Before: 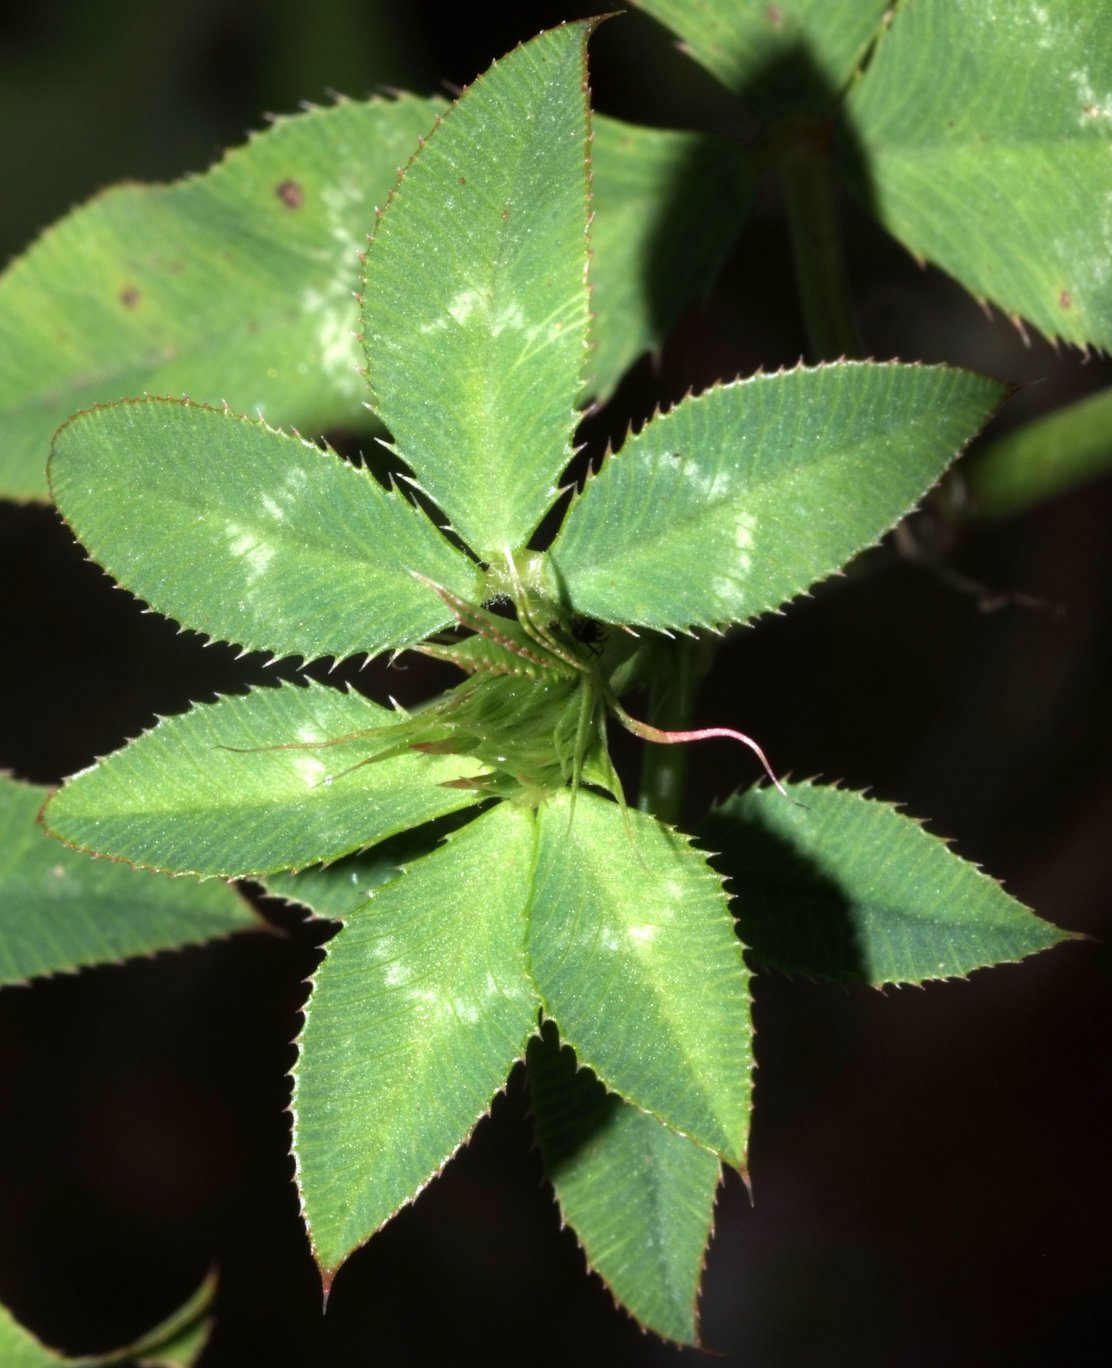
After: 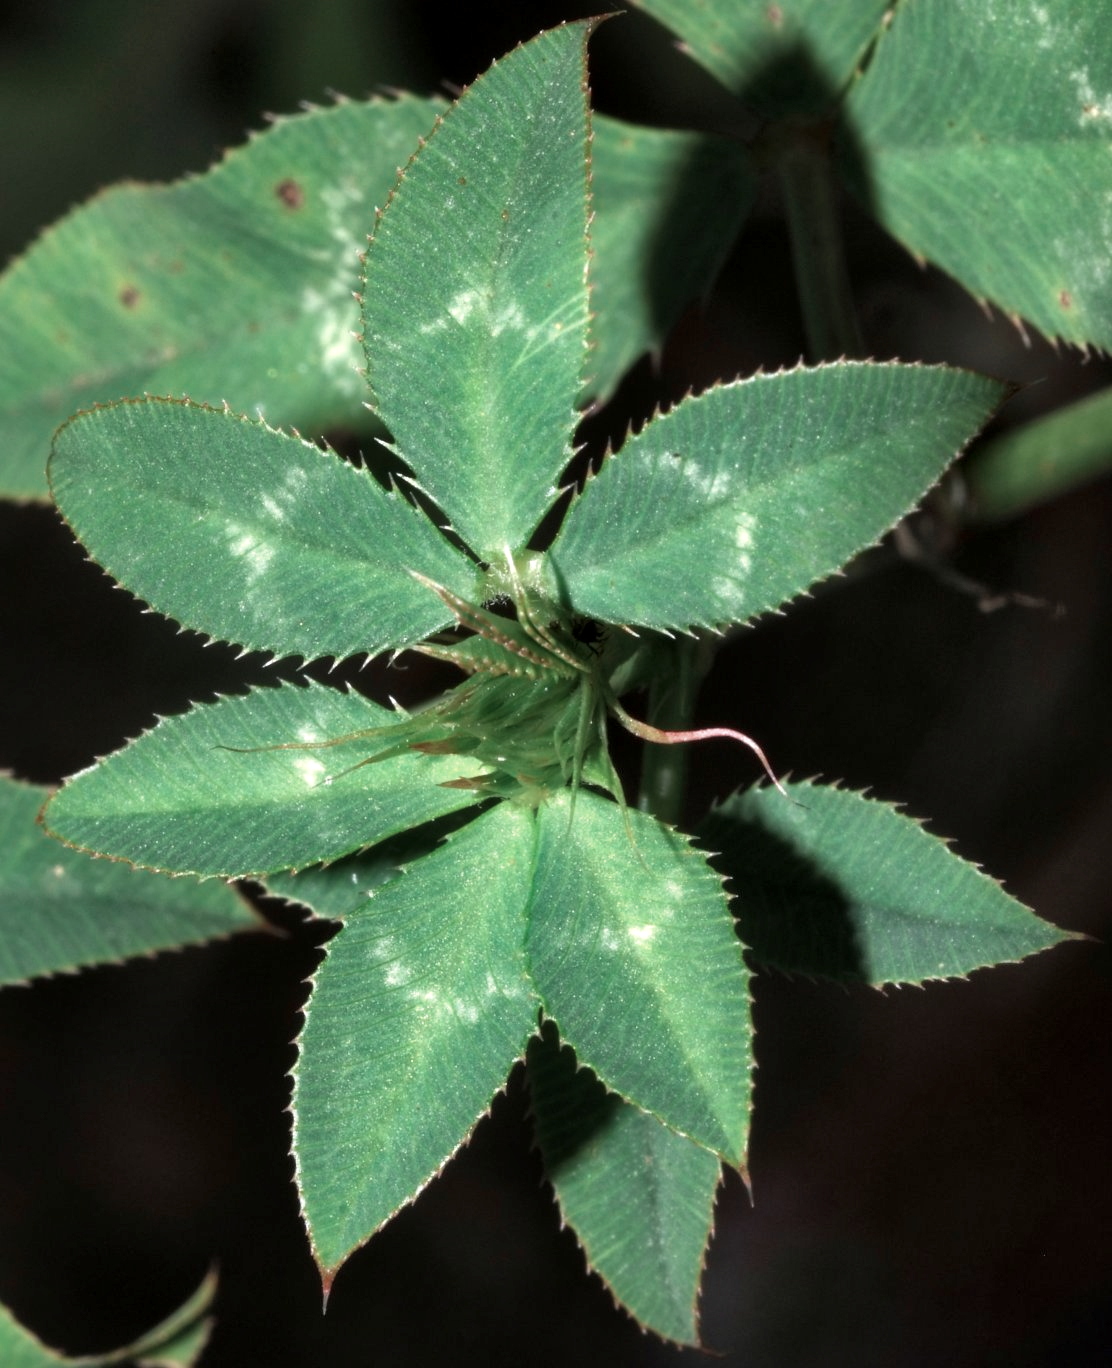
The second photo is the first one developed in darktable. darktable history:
color zones: curves: ch0 [(0, 0.5) (0.125, 0.4) (0.25, 0.5) (0.375, 0.4) (0.5, 0.4) (0.625, 0.6) (0.75, 0.6) (0.875, 0.5)]; ch1 [(0, 0.35) (0.125, 0.45) (0.25, 0.35) (0.375, 0.35) (0.5, 0.35) (0.625, 0.35) (0.75, 0.45) (0.875, 0.35)]; ch2 [(0, 0.6) (0.125, 0.5) (0.25, 0.5) (0.375, 0.6) (0.5, 0.6) (0.625, 0.5) (0.75, 0.5) (0.875, 0.5)]
local contrast: mode bilateral grid, contrast 20, coarseness 50, detail 148%, midtone range 0.2
shadows and highlights: shadows 30.86, highlights 0, soften with gaussian
